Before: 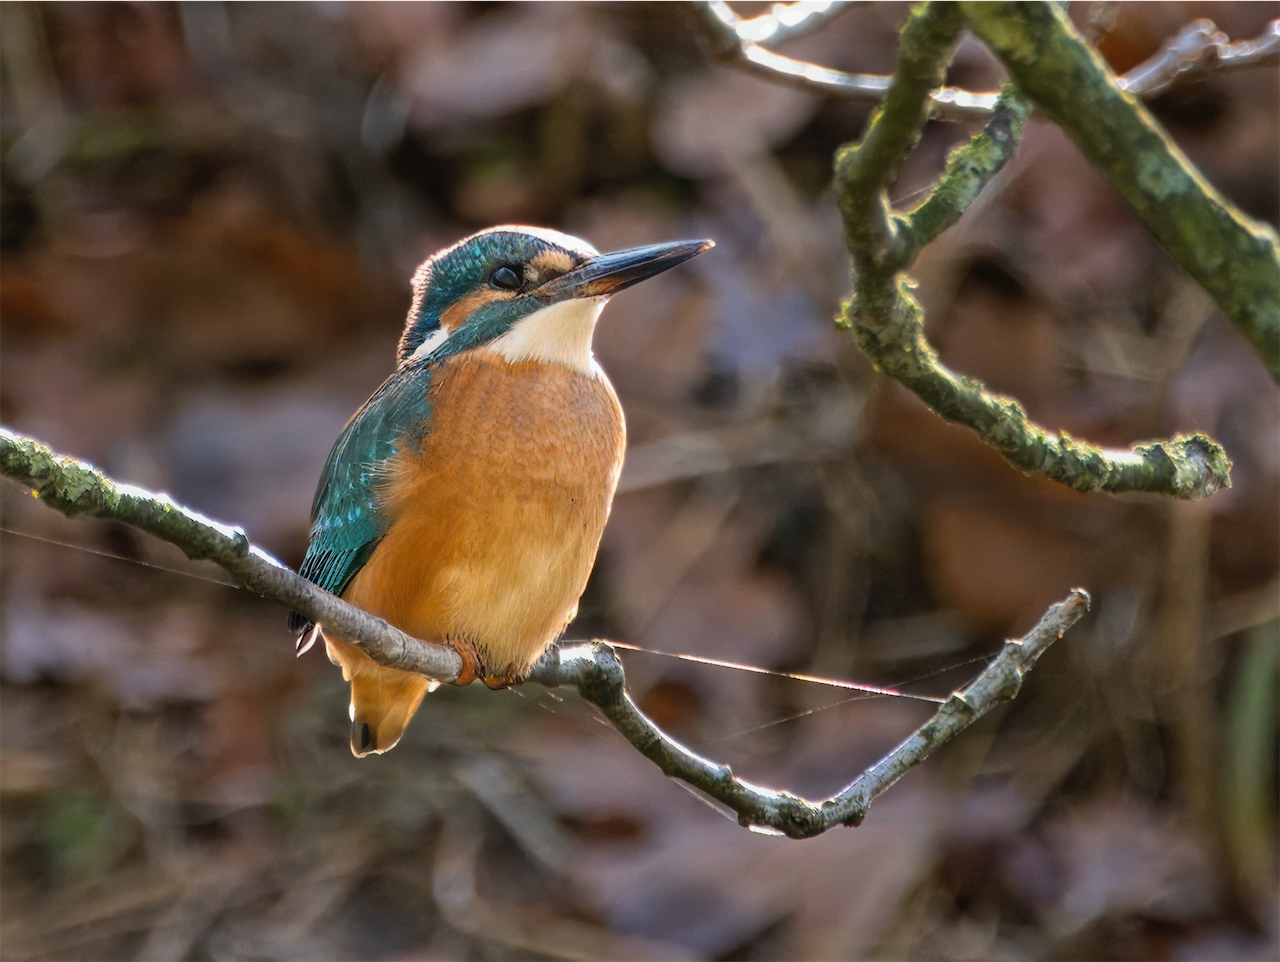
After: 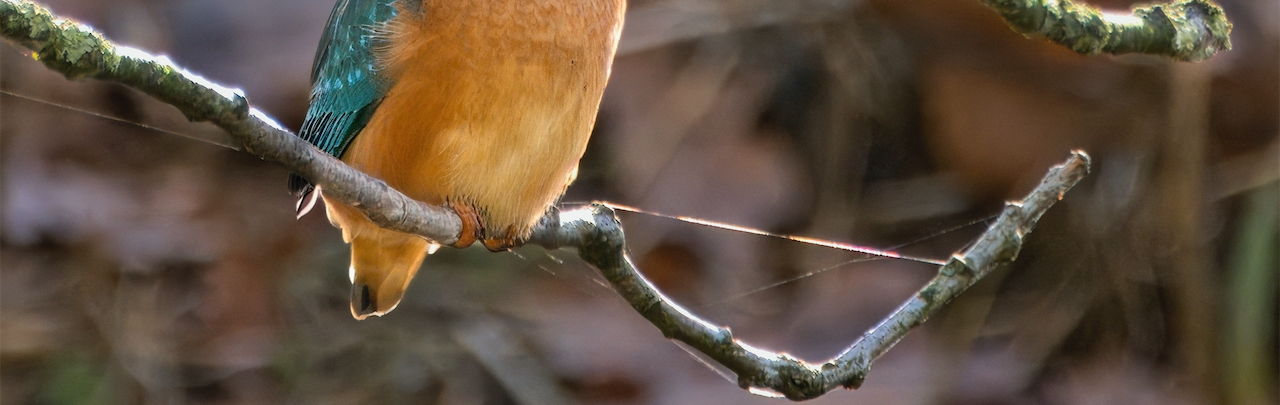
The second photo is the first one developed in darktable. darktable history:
crop: top 45.535%, bottom 12.265%
